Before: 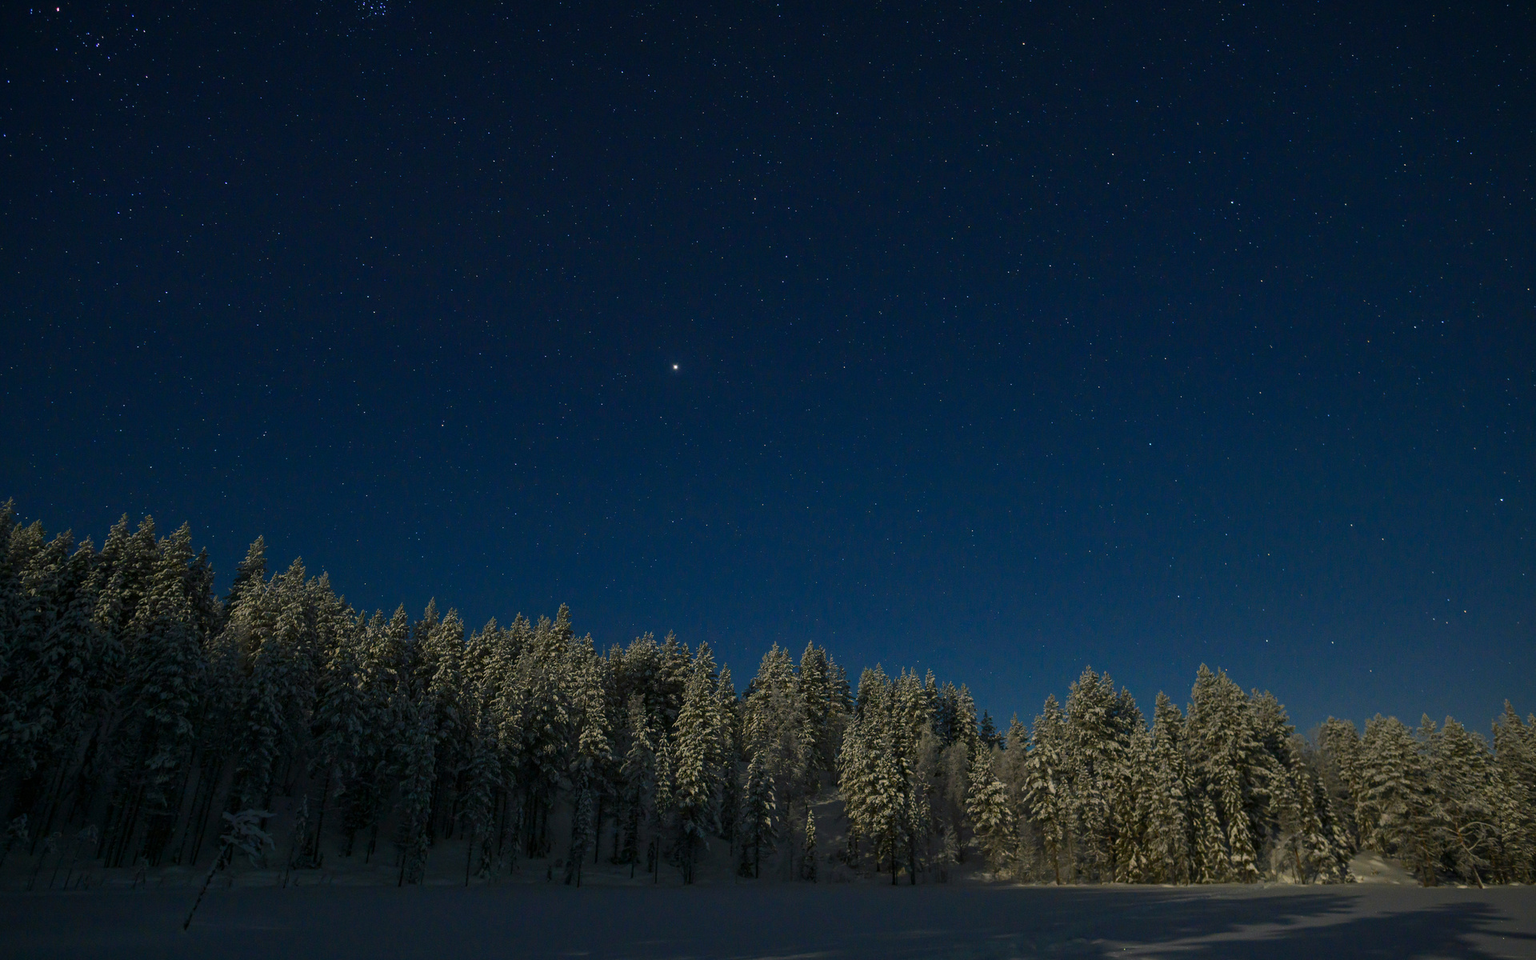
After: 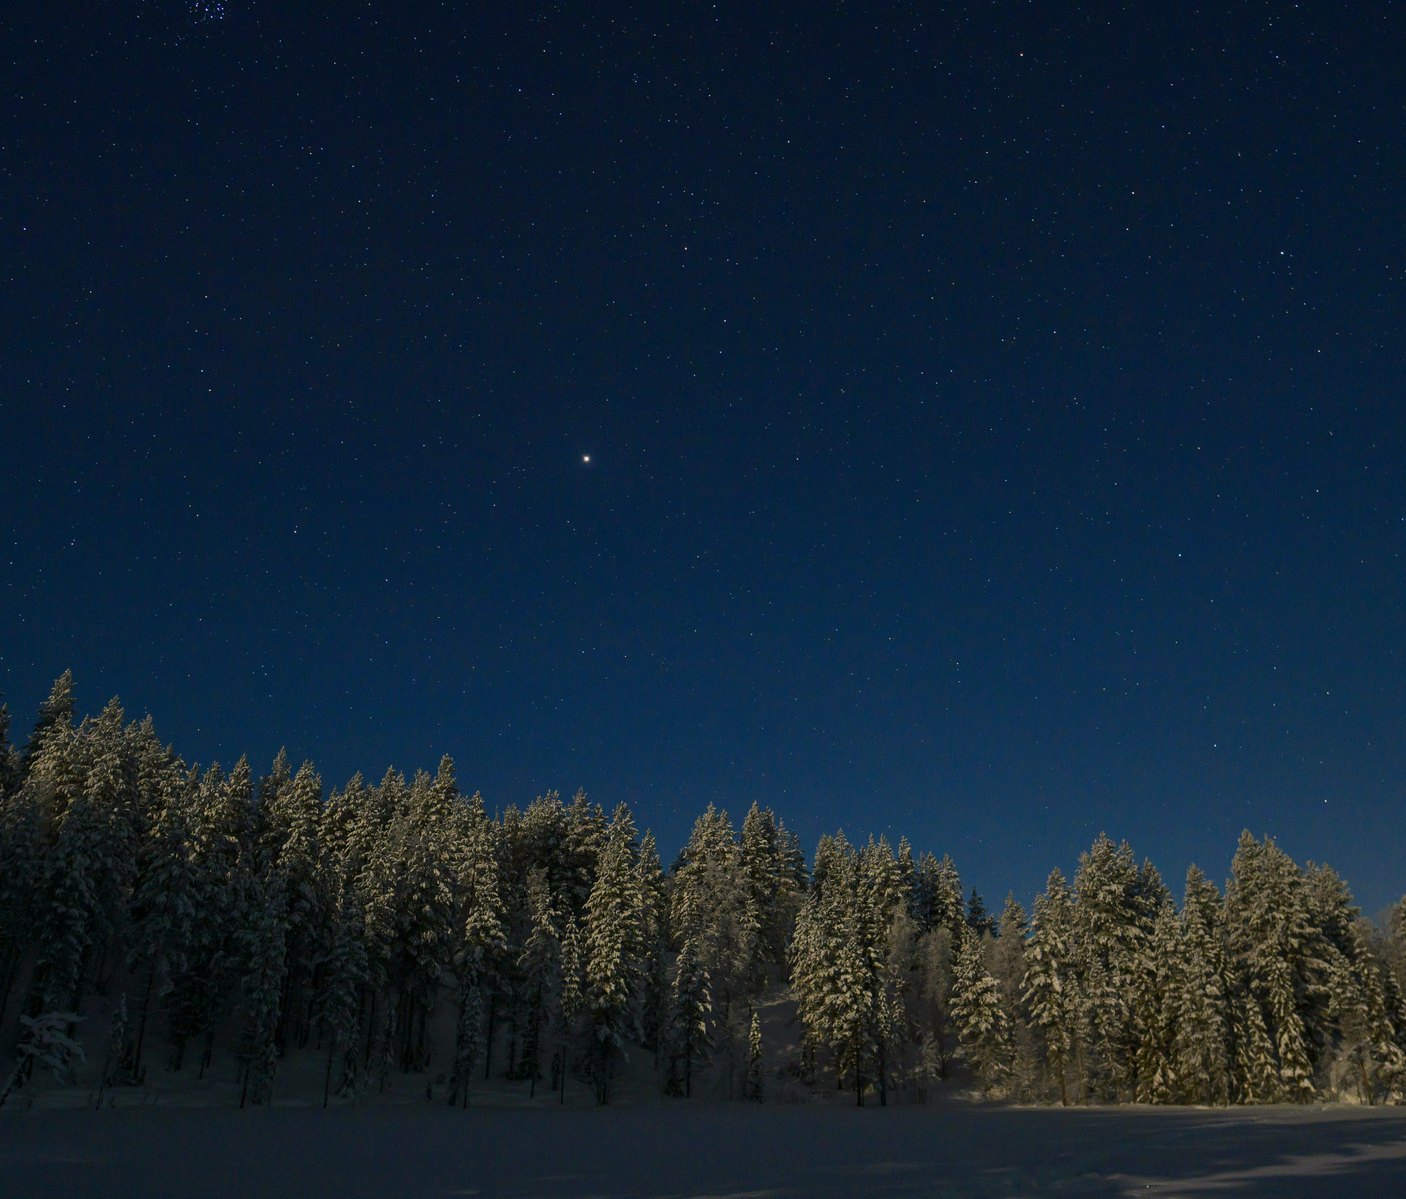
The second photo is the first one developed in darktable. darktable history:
crop: left 13.443%, right 13.31%
color correction: highlights a* 3.84, highlights b* 5.07
